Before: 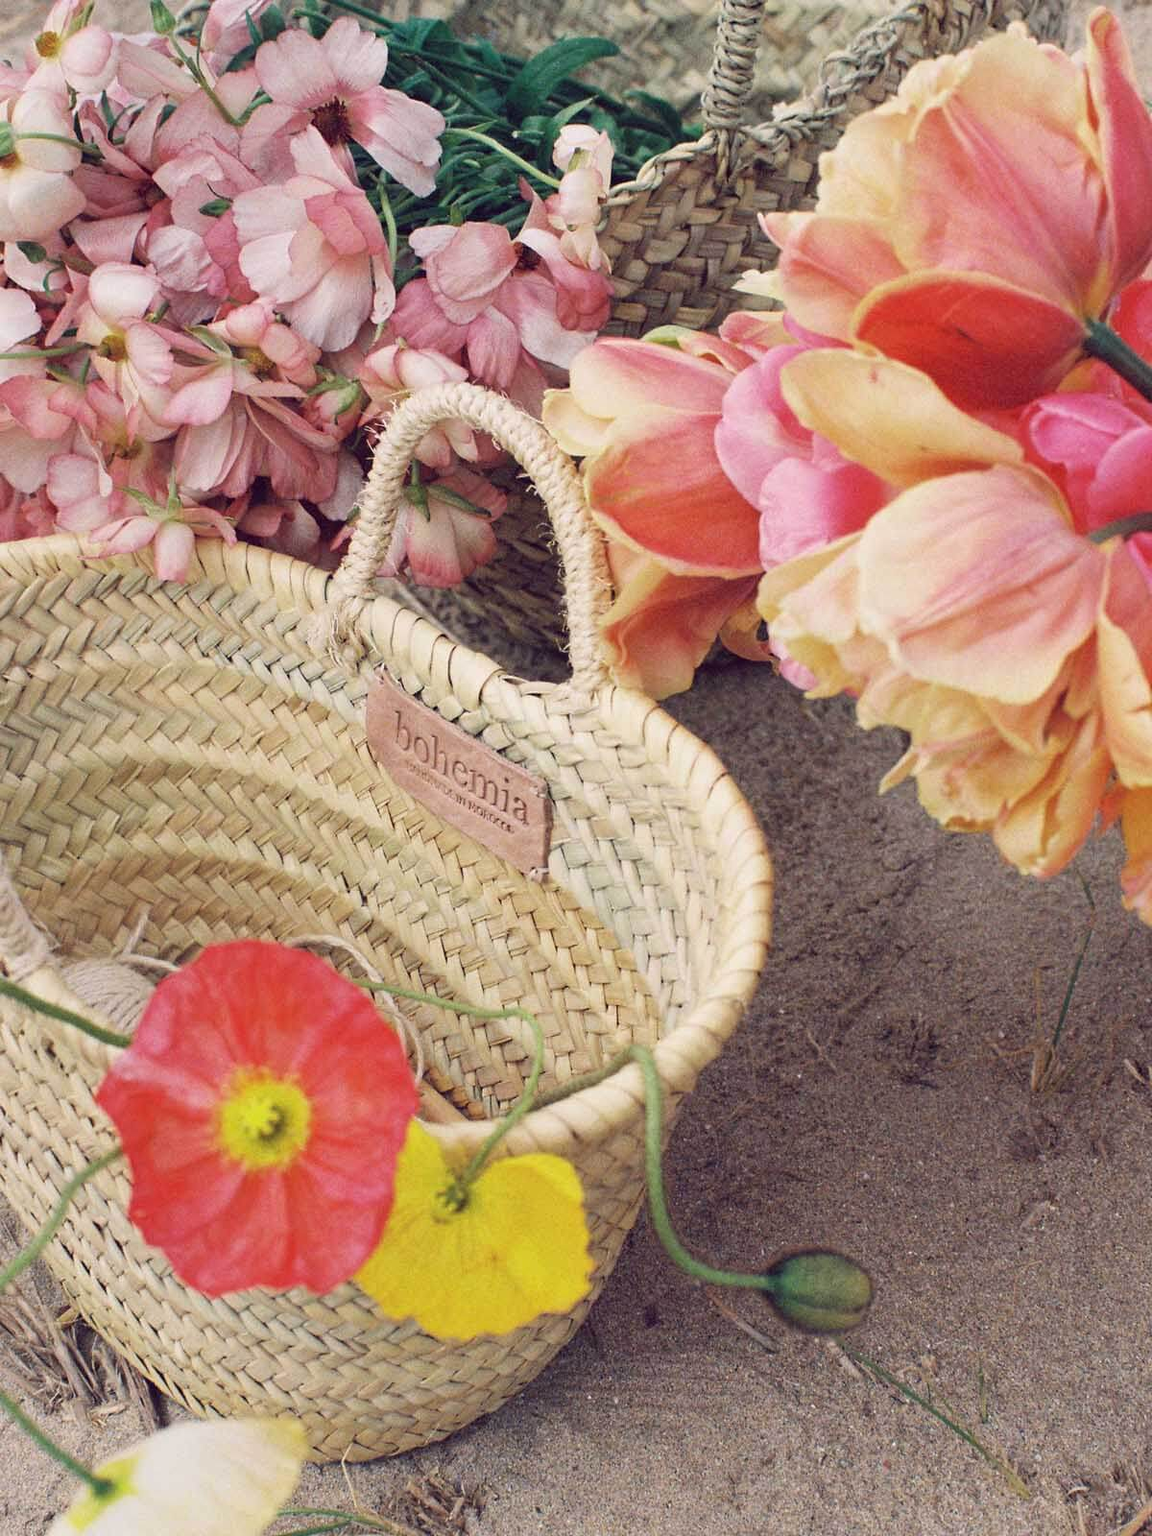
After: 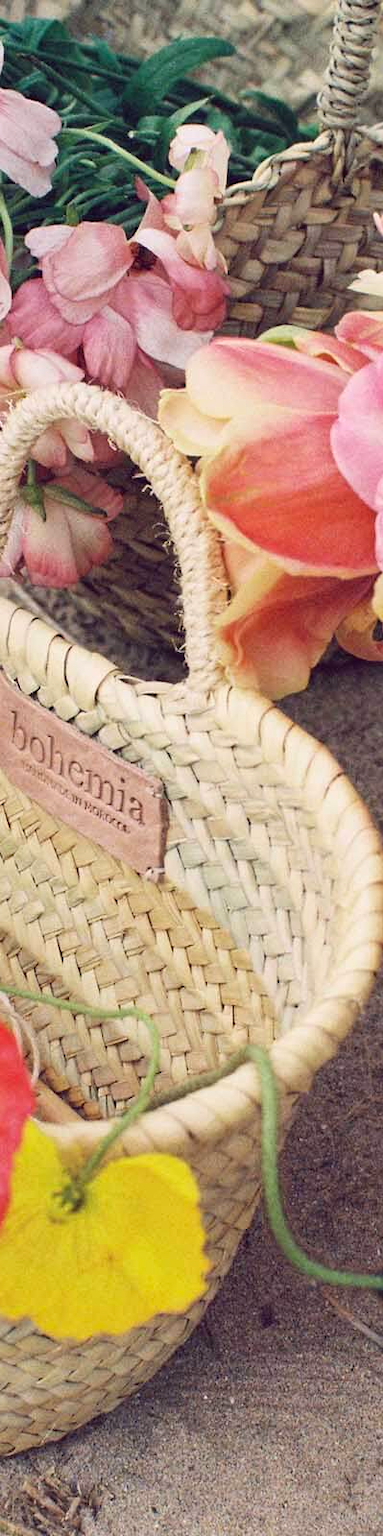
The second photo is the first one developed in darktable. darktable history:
crop: left 33.36%, right 33.36%
contrast brightness saturation: contrast 0.1, brightness 0.03, saturation 0.09
